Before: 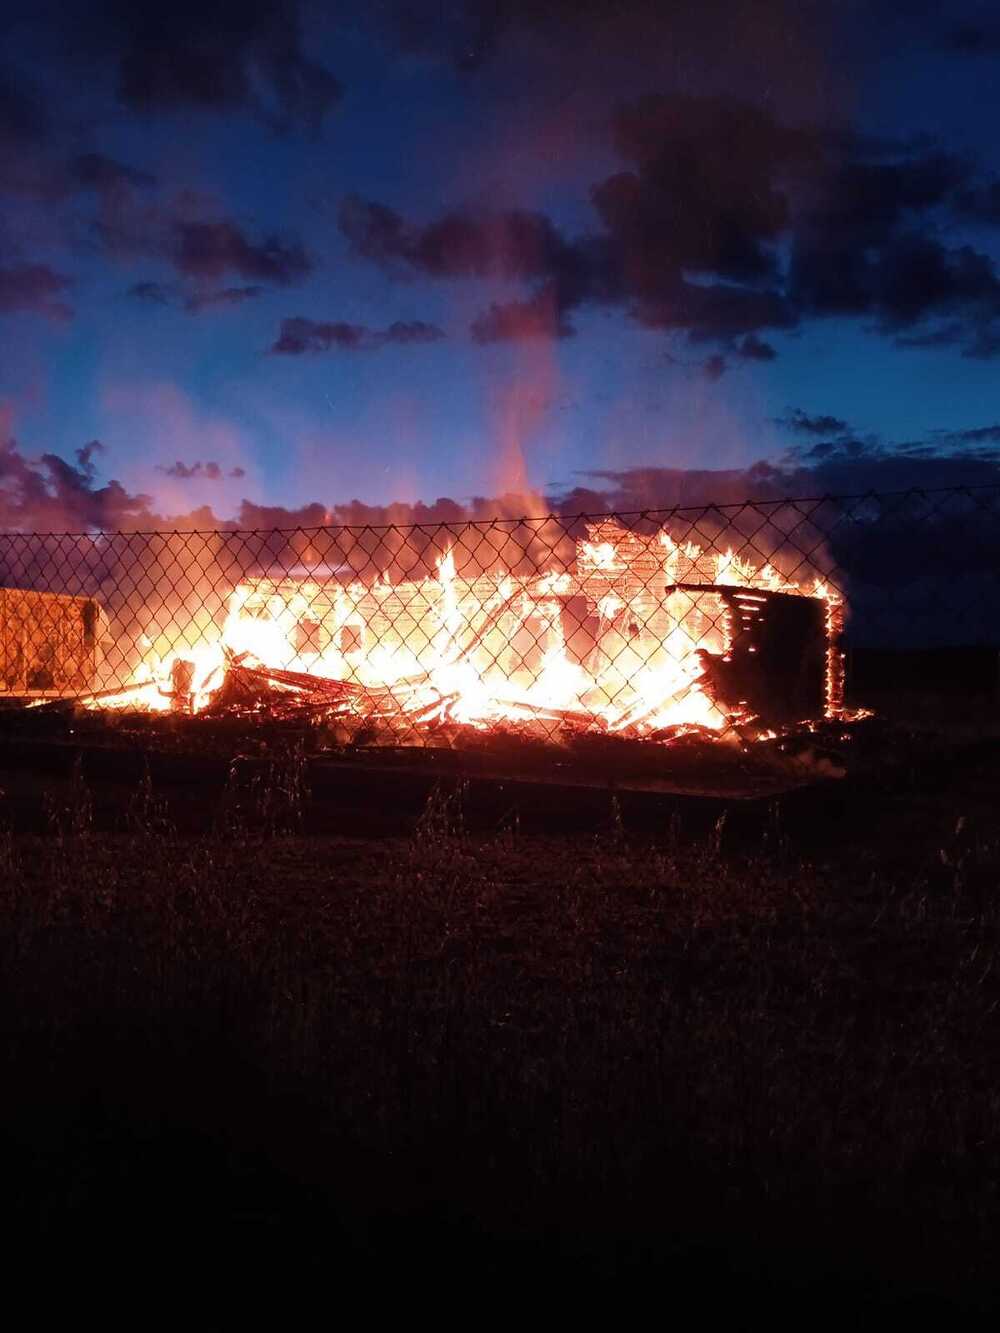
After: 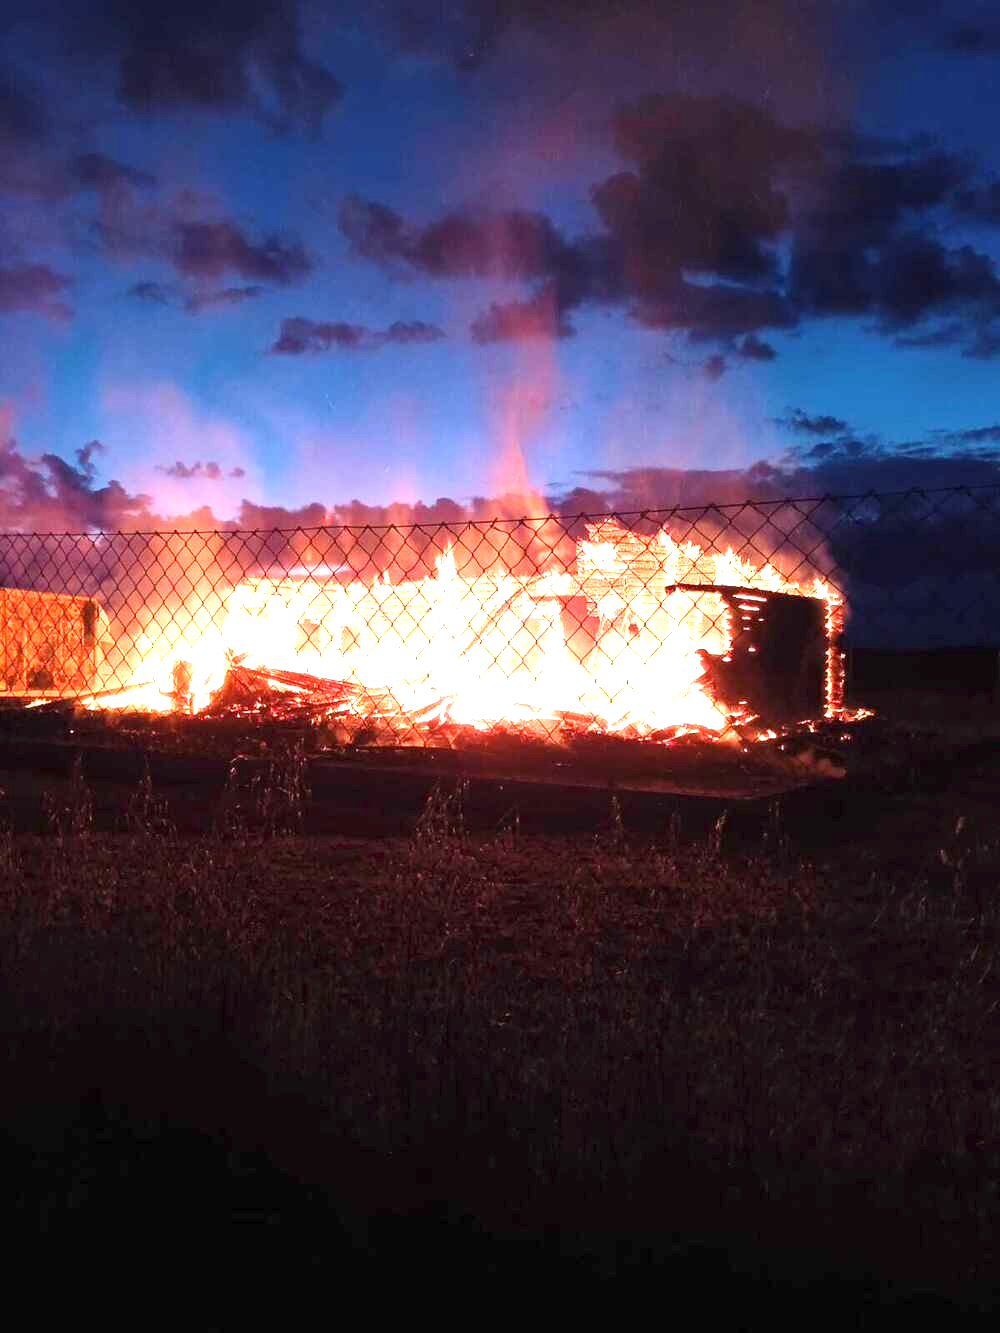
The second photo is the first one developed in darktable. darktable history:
exposure: black level correction 0, exposure 1.286 EV, compensate highlight preservation false
